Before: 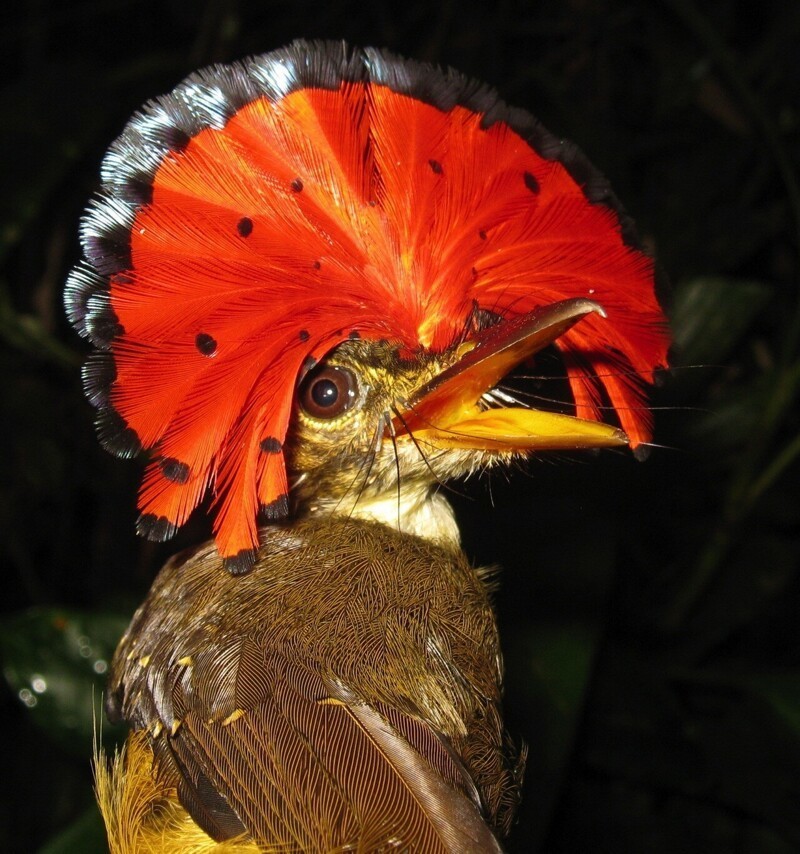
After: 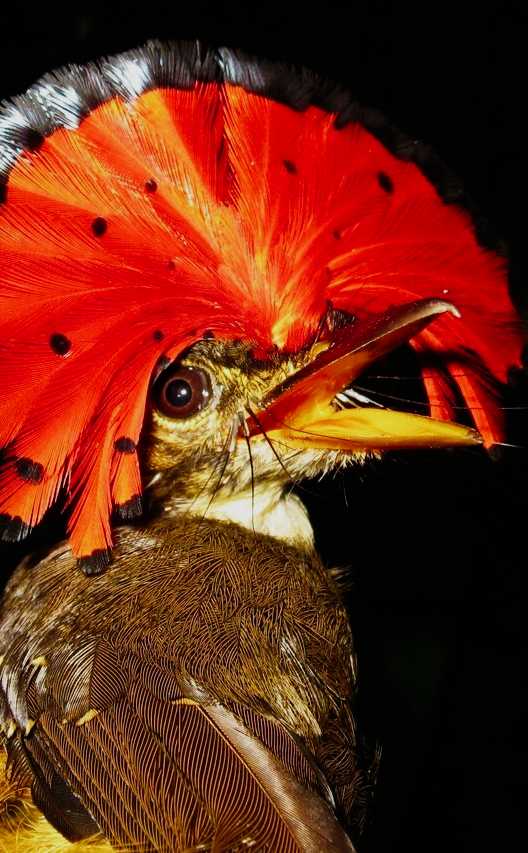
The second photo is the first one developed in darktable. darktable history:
crop and rotate: left 18.442%, right 15.508%
sigmoid: contrast 1.7, skew -0.1, preserve hue 0%, red attenuation 0.1, red rotation 0.035, green attenuation 0.1, green rotation -0.017, blue attenuation 0.15, blue rotation -0.052, base primaries Rec2020
